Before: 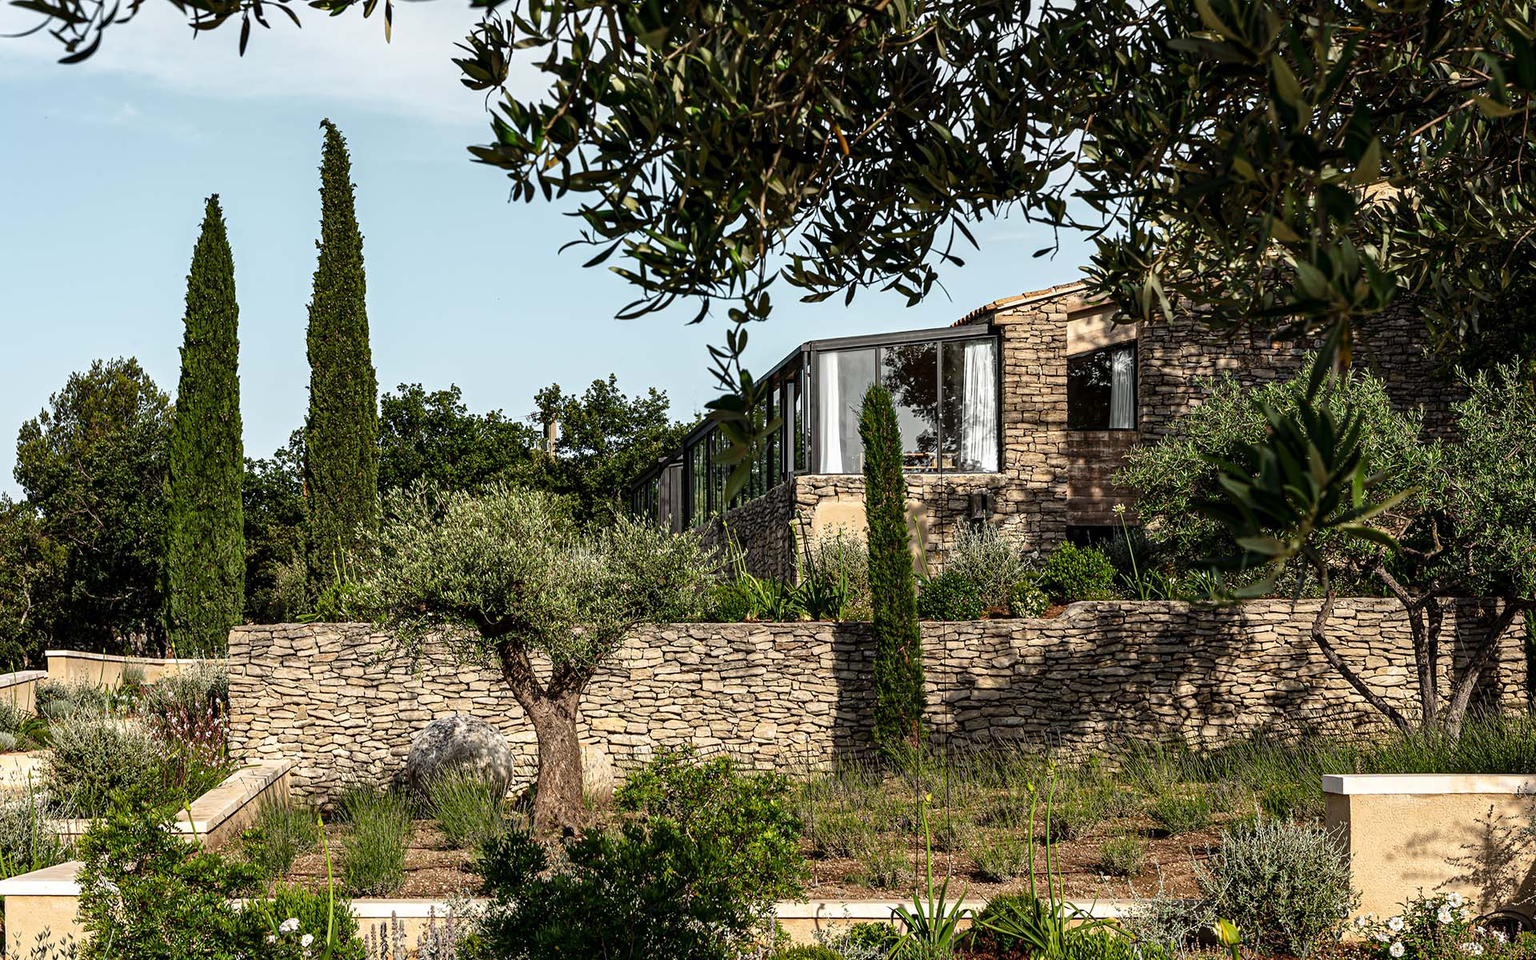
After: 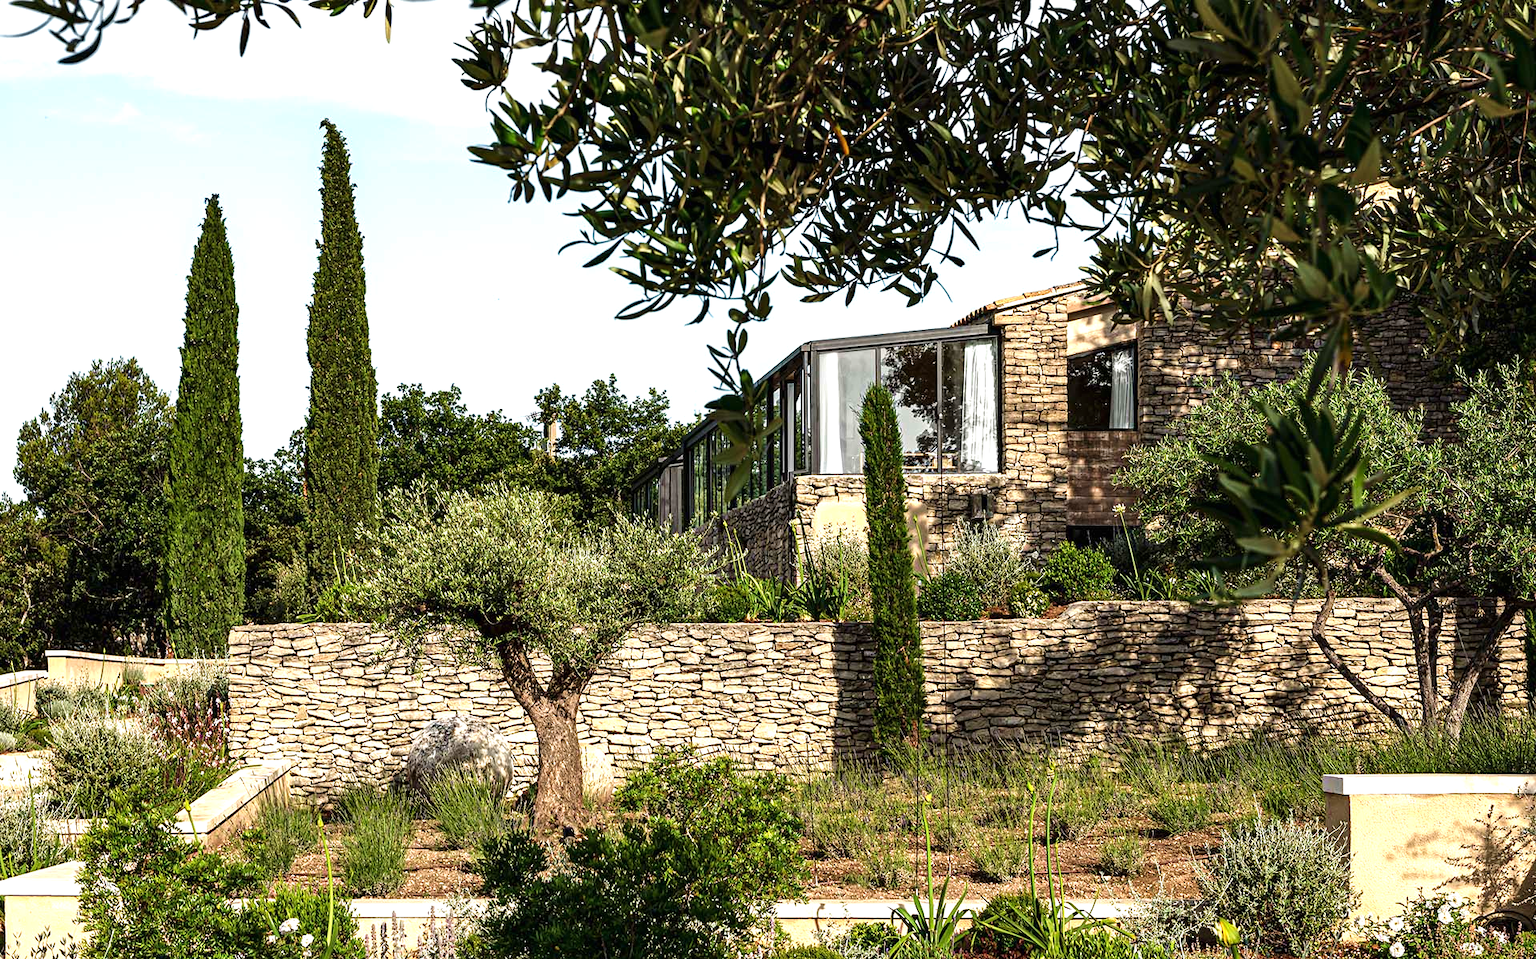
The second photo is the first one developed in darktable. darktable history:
exposure: black level correction 0, exposure 0.7 EV, compensate exposure bias true, compensate highlight preservation false
velvia: on, module defaults
crop: bottom 0.071%
